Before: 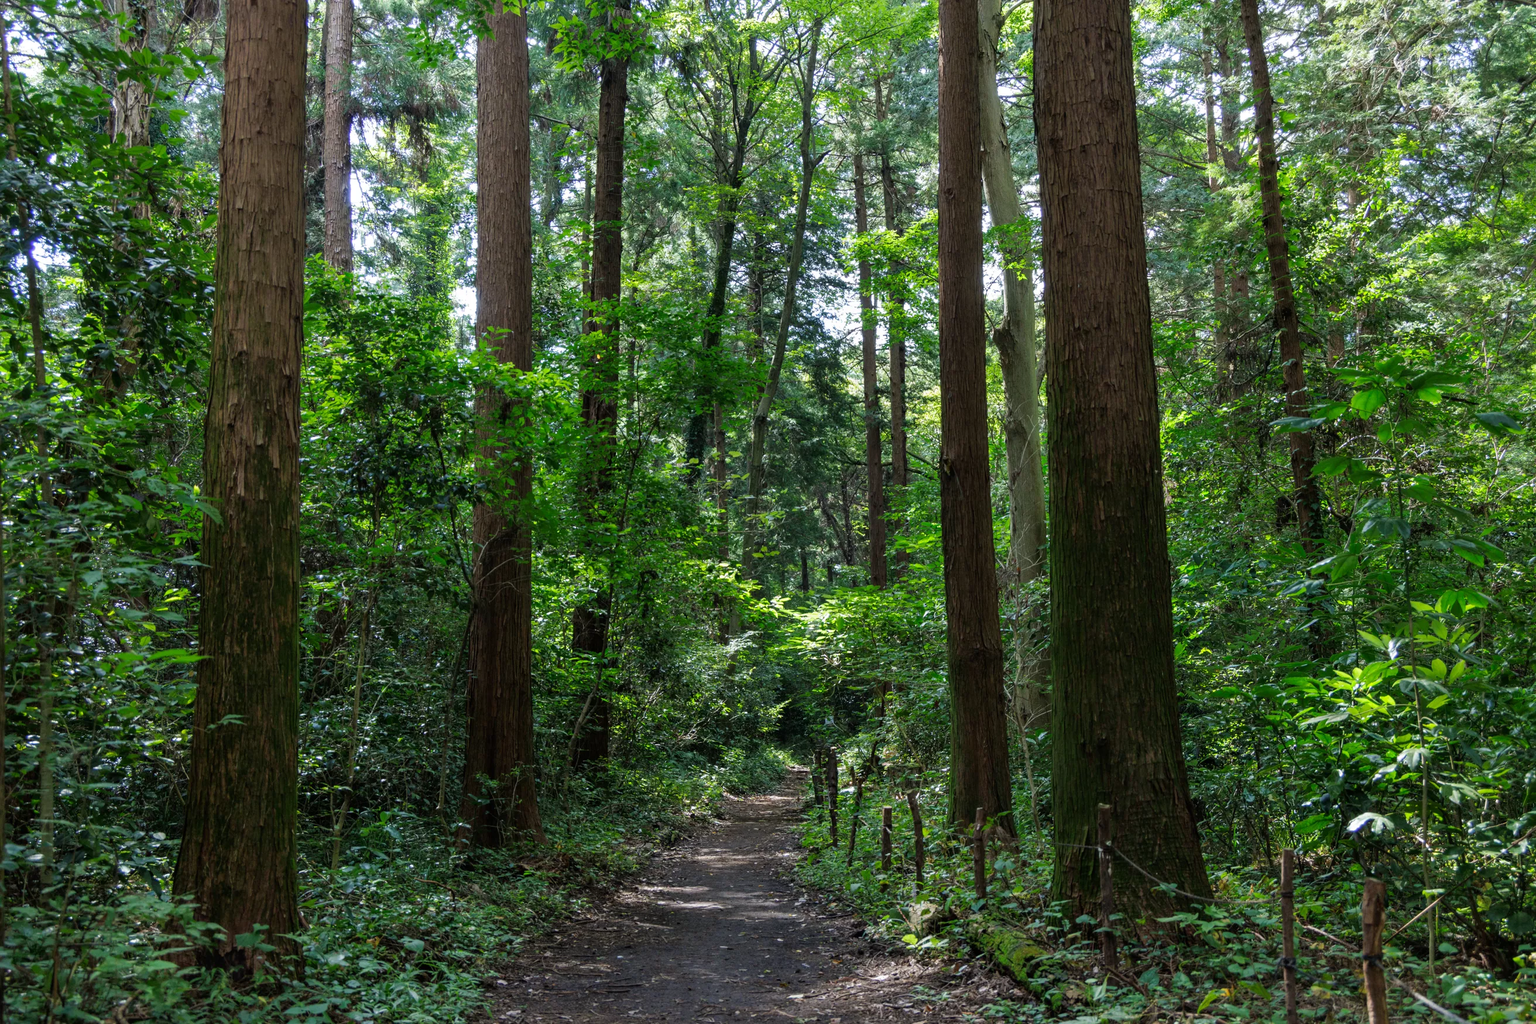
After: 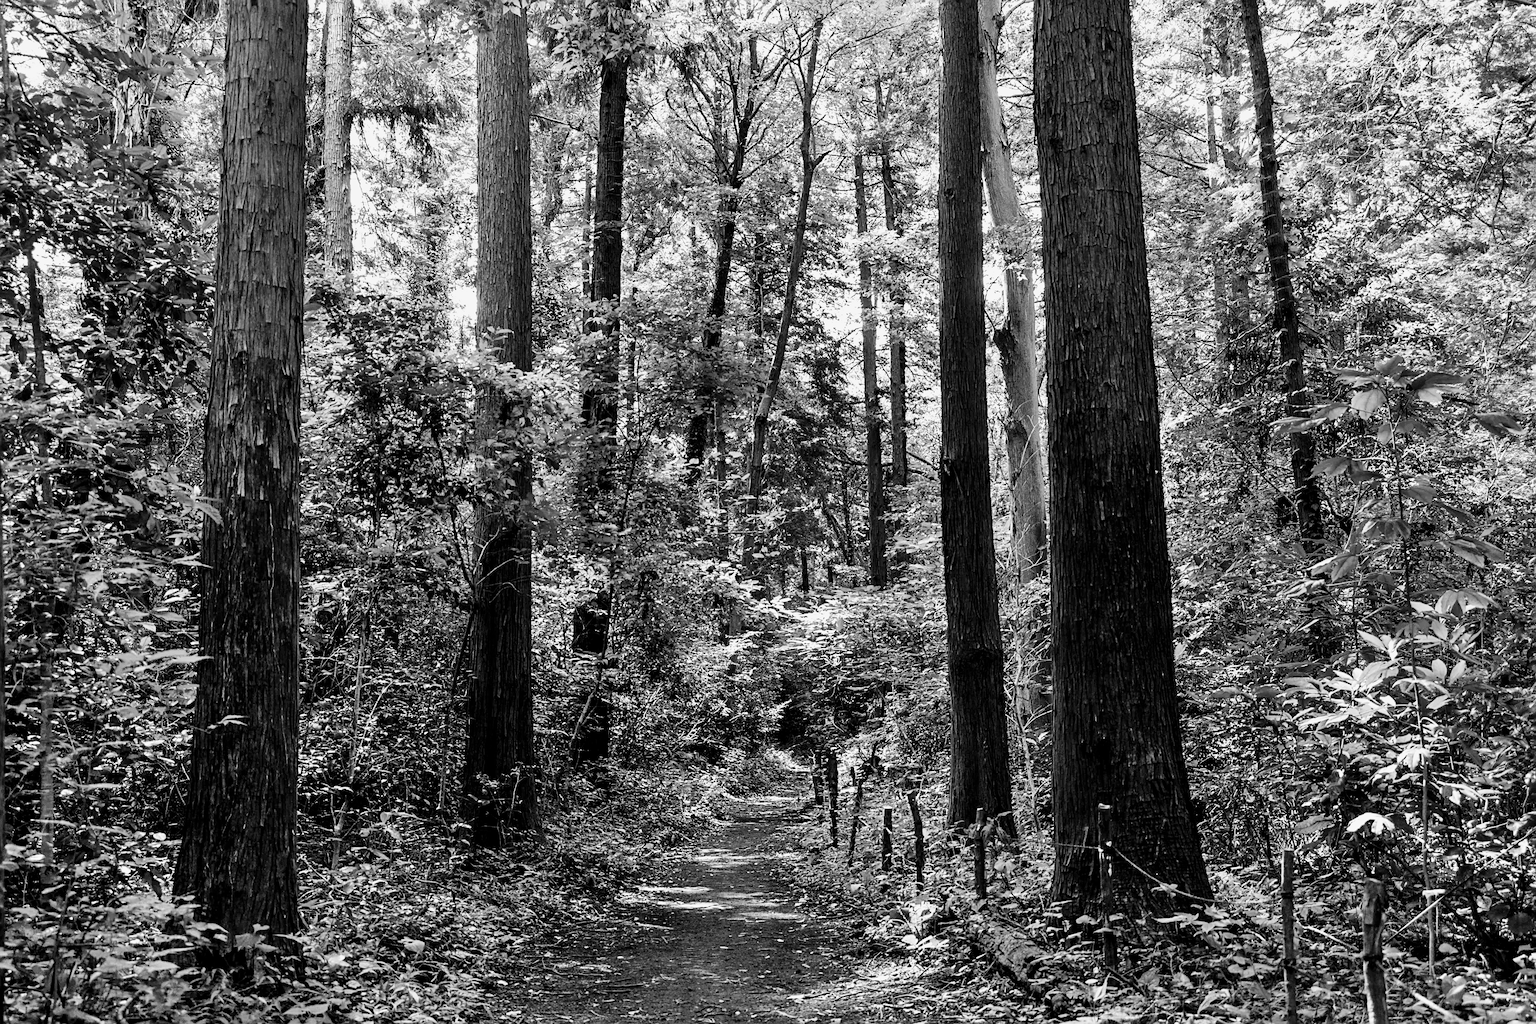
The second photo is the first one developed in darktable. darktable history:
exposure: exposure 2.25 EV, compensate highlight preservation false
contrast brightness saturation: contrast -0.03, brightness -0.59, saturation -1
color balance rgb: linear chroma grading › global chroma 15%, perceptual saturation grading › global saturation 30%
shadows and highlights: low approximation 0.01, soften with gaussian
filmic rgb: black relative exposure -5 EV, hardness 2.88, contrast 1.2, highlights saturation mix -30%
sharpen: on, module defaults
